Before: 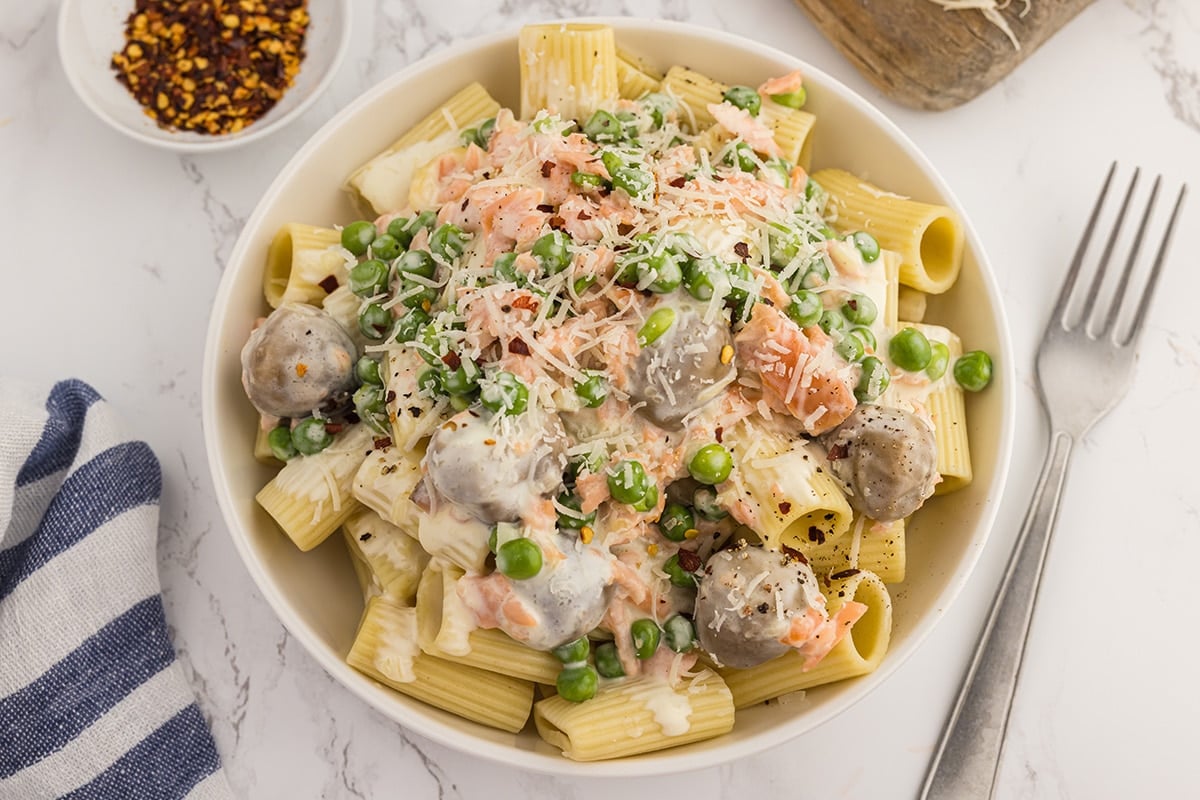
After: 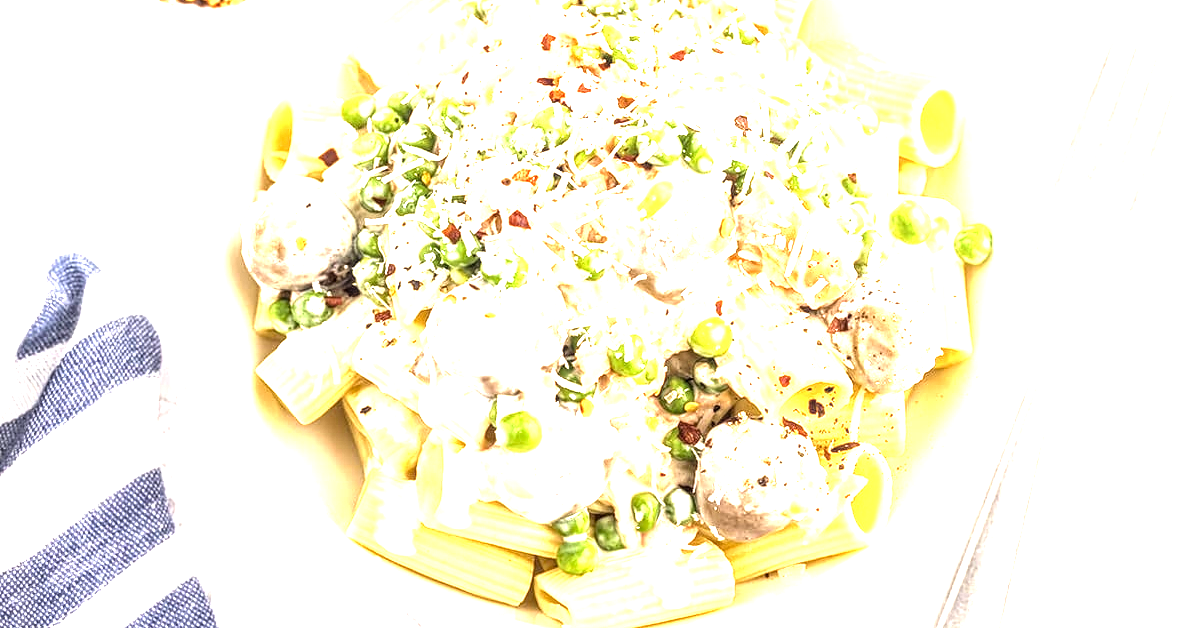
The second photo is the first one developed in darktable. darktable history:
local contrast: detail 160%
exposure: black level correction 0, exposure 1.742 EV, compensate highlight preservation false
crop and rotate: top 15.877%, bottom 5.541%
tone equalizer: -8 EV -0.76 EV, -7 EV -0.711 EV, -6 EV -0.631 EV, -5 EV -0.375 EV, -3 EV 0.399 EV, -2 EV 0.6 EV, -1 EV 0.695 EV, +0 EV 0.732 EV, mask exposure compensation -0.515 EV
